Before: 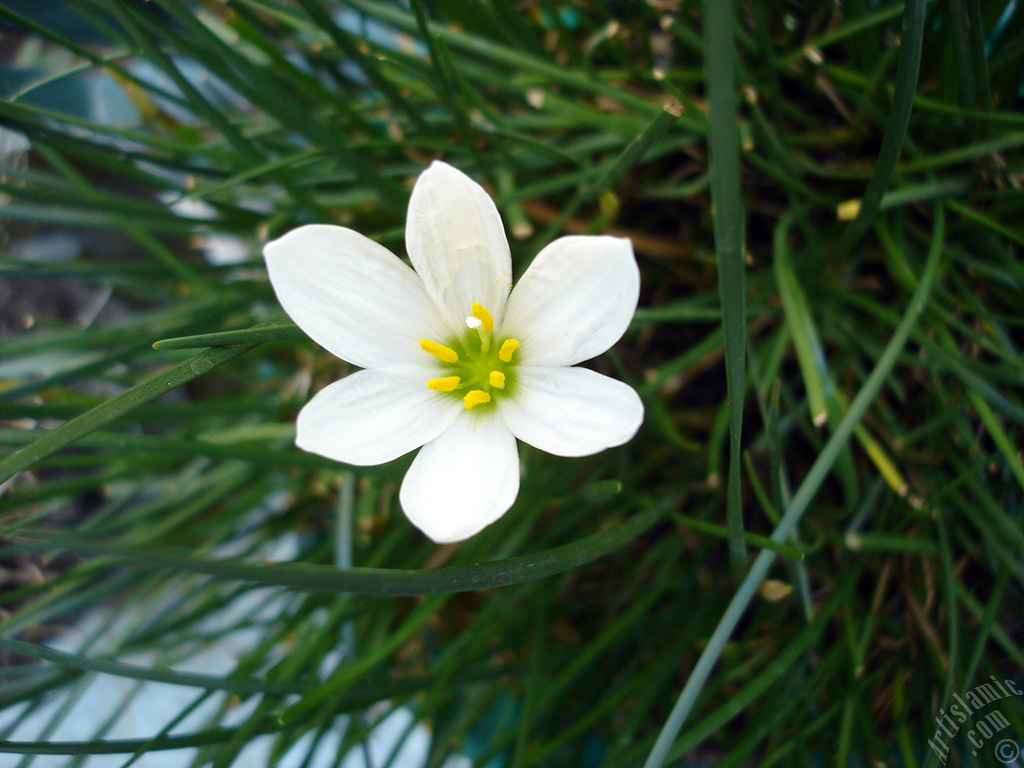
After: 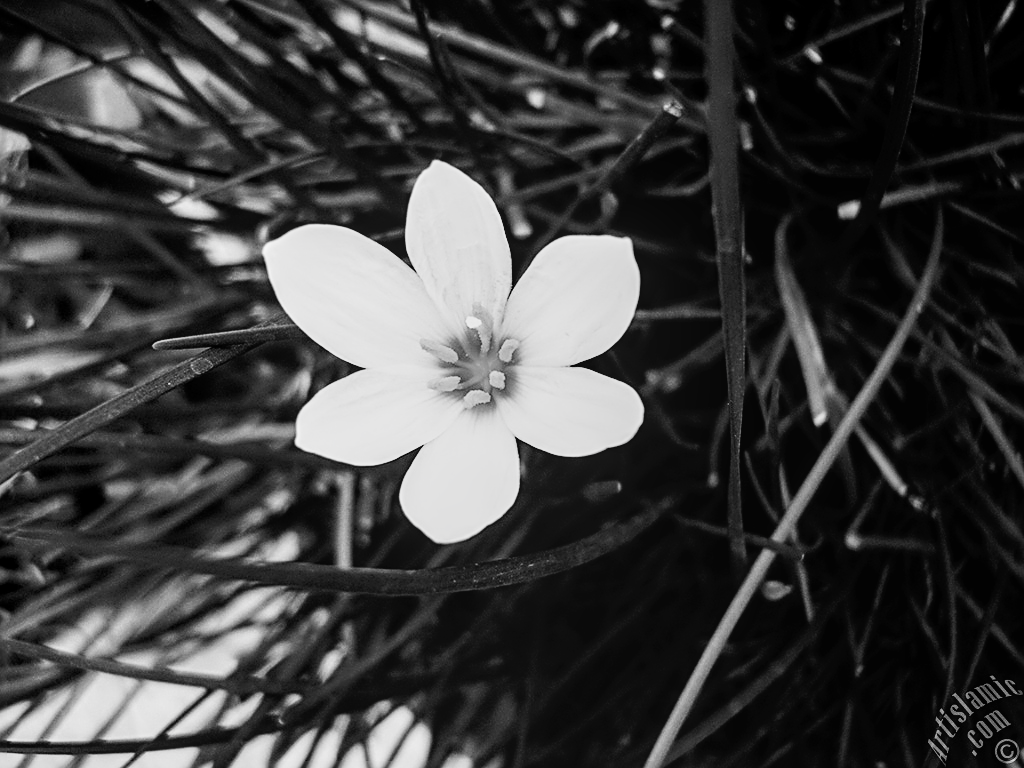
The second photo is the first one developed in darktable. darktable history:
contrast brightness saturation: contrast 0.164, saturation 0.318
local contrast: on, module defaults
color calibration: output gray [0.18, 0.41, 0.41, 0], illuminant custom, x 0.388, y 0.387, temperature 3822.09 K
color correction: highlights b* -0.049
tone curve: curves: ch0 [(0, 0) (0.003, 0.01) (0.011, 0.015) (0.025, 0.023) (0.044, 0.038) (0.069, 0.058) (0.1, 0.093) (0.136, 0.134) (0.177, 0.176) (0.224, 0.221) (0.277, 0.282) (0.335, 0.36) (0.399, 0.438) (0.468, 0.54) (0.543, 0.632) (0.623, 0.724) (0.709, 0.814) (0.801, 0.885) (0.898, 0.947) (1, 1)], color space Lab, independent channels, preserve colors none
sharpen: radius 2.55, amount 0.635
filmic rgb: black relative exposure -7.71 EV, white relative exposure 4.41 EV, hardness 3.75, latitude 49.13%, contrast 1.1
